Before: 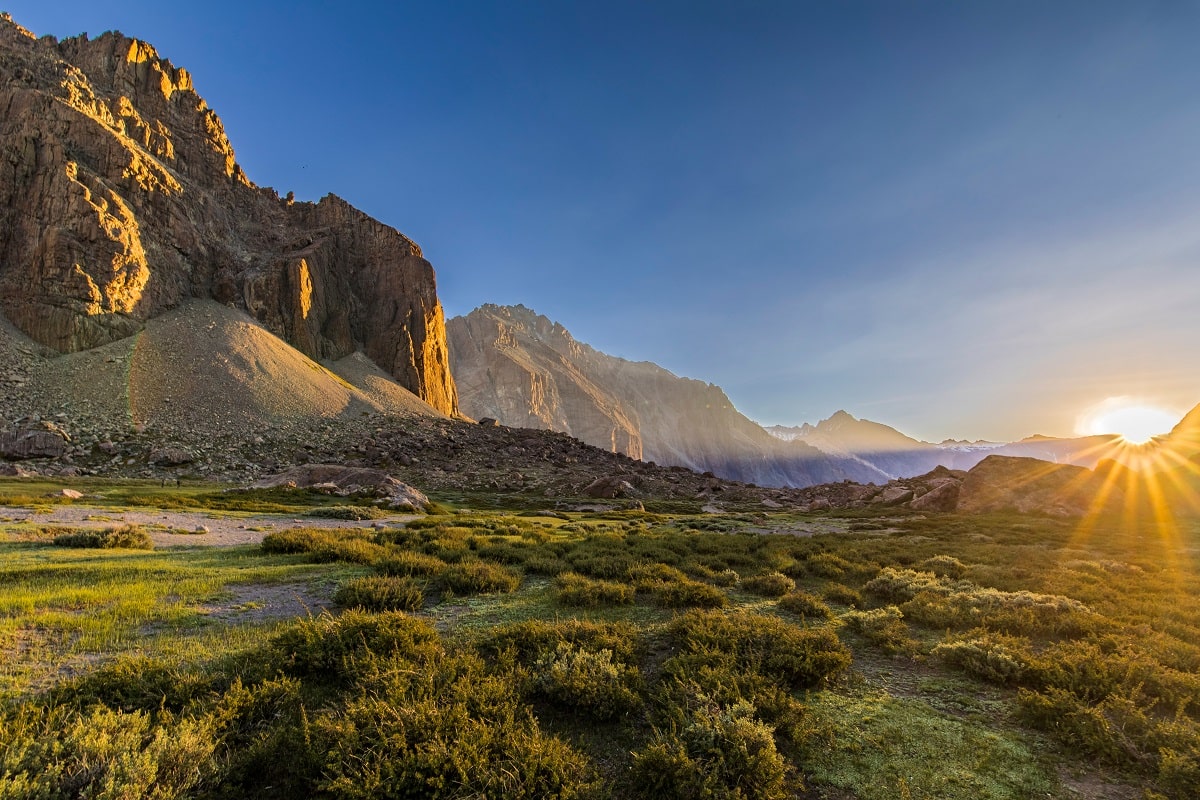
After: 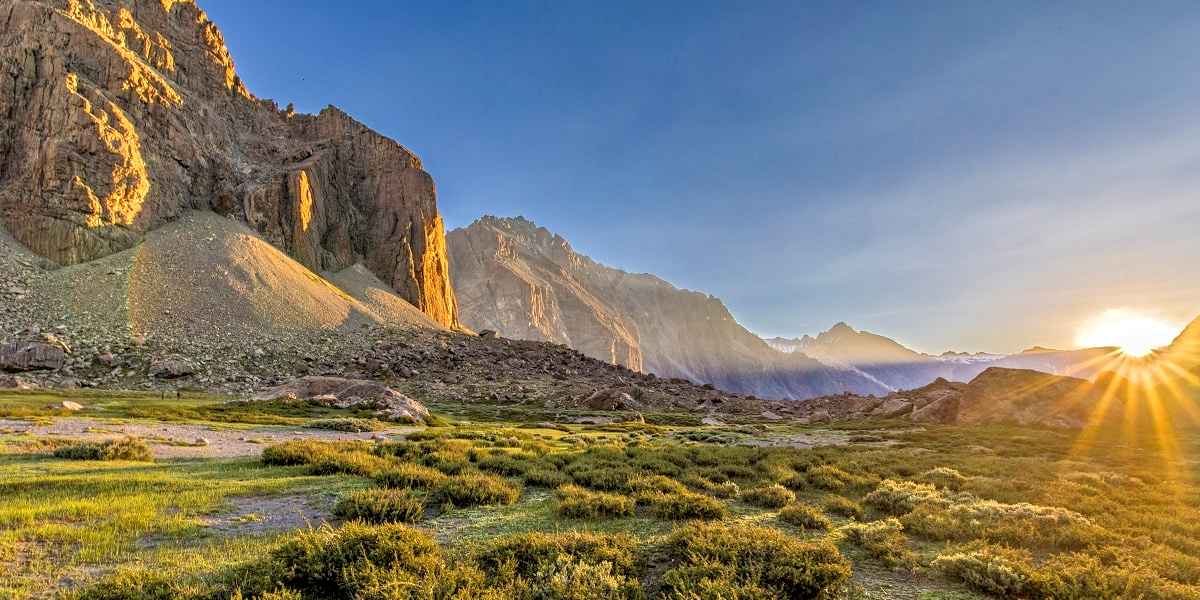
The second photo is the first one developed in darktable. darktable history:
tone equalizer: -7 EV 0.143 EV, -6 EV 0.612 EV, -5 EV 1.15 EV, -4 EV 1.37 EV, -3 EV 1.17 EV, -2 EV 0.6 EV, -1 EV 0.149 EV
crop: top 11.034%, bottom 13.959%
exposure: compensate highlight preservation false
local contrast: on, module defaults
